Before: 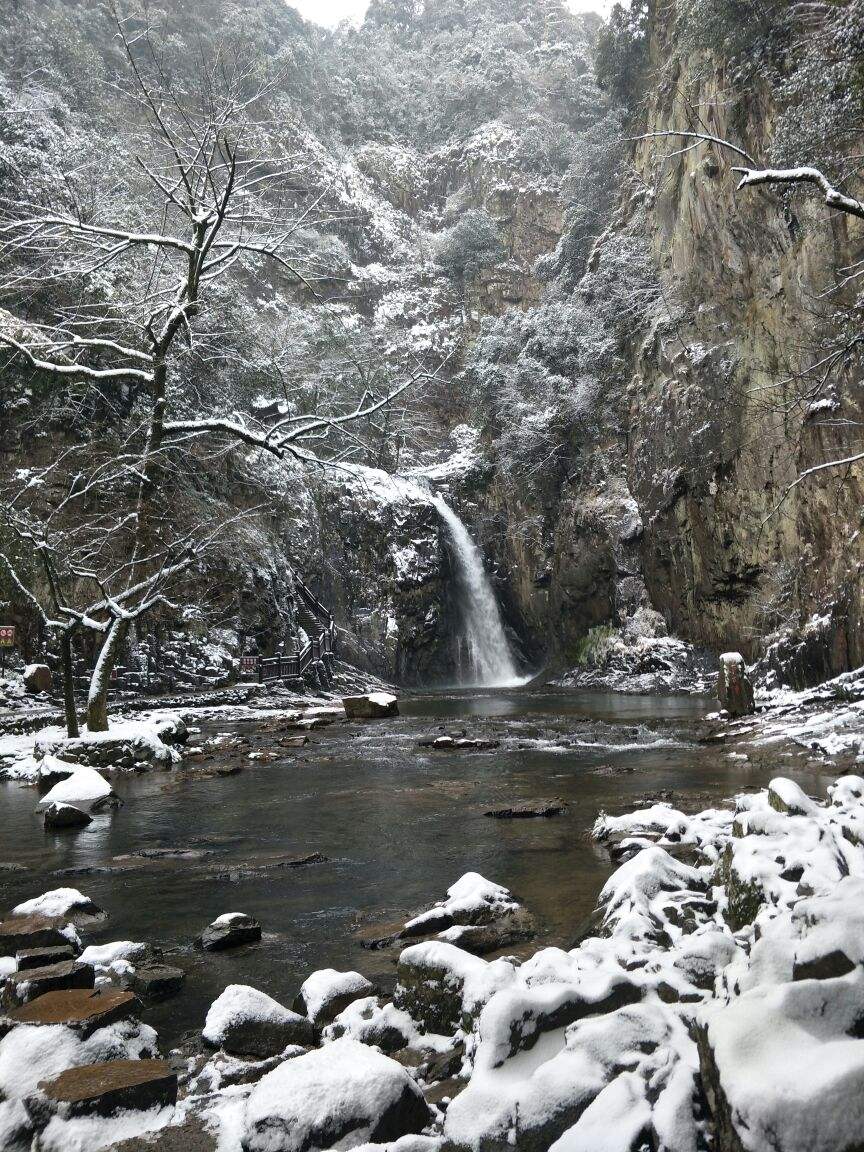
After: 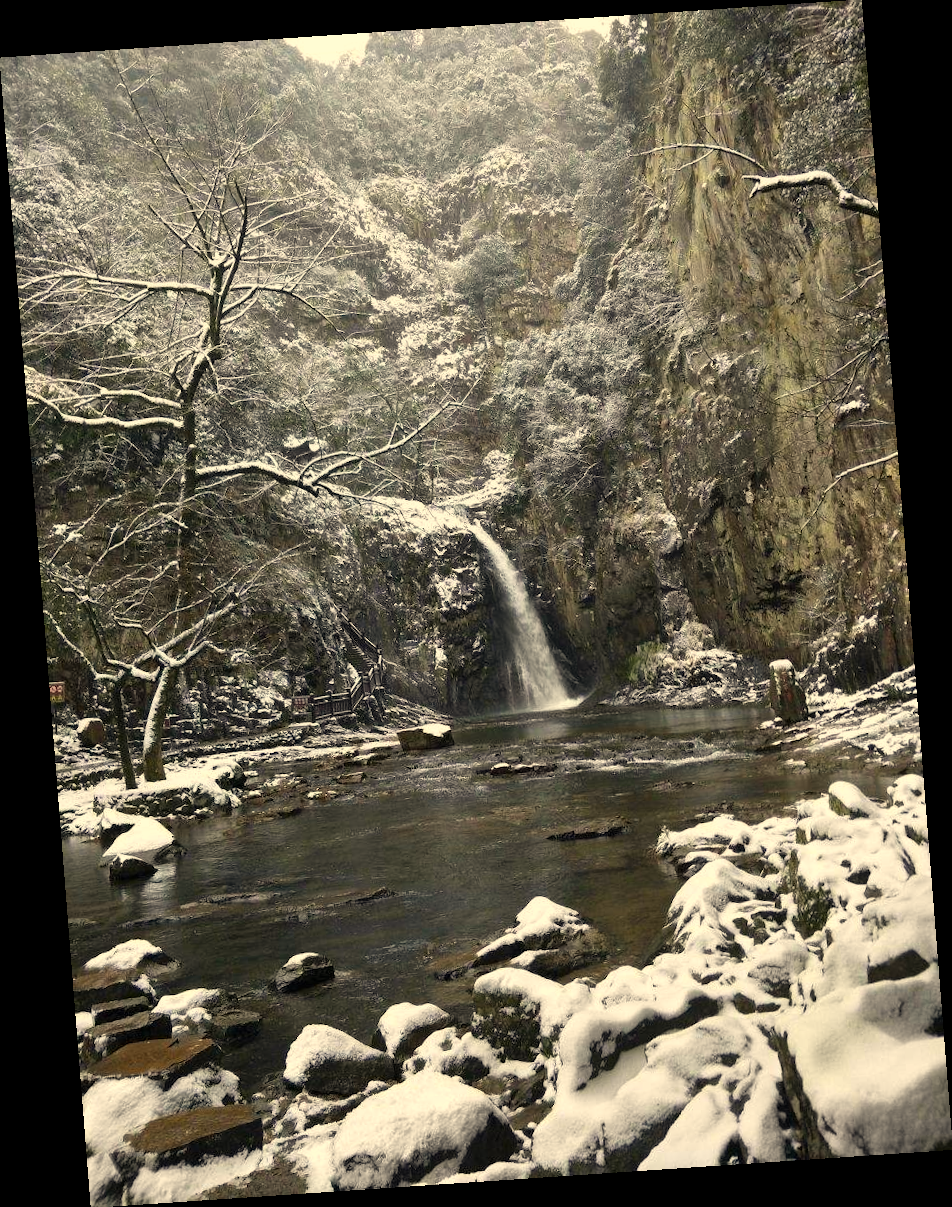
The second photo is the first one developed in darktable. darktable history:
rotate and perspective: rotation -4.2°, shear 0.006, automatic cropping off
color correction: highlights a* 2.72, highlights b* 22.8
